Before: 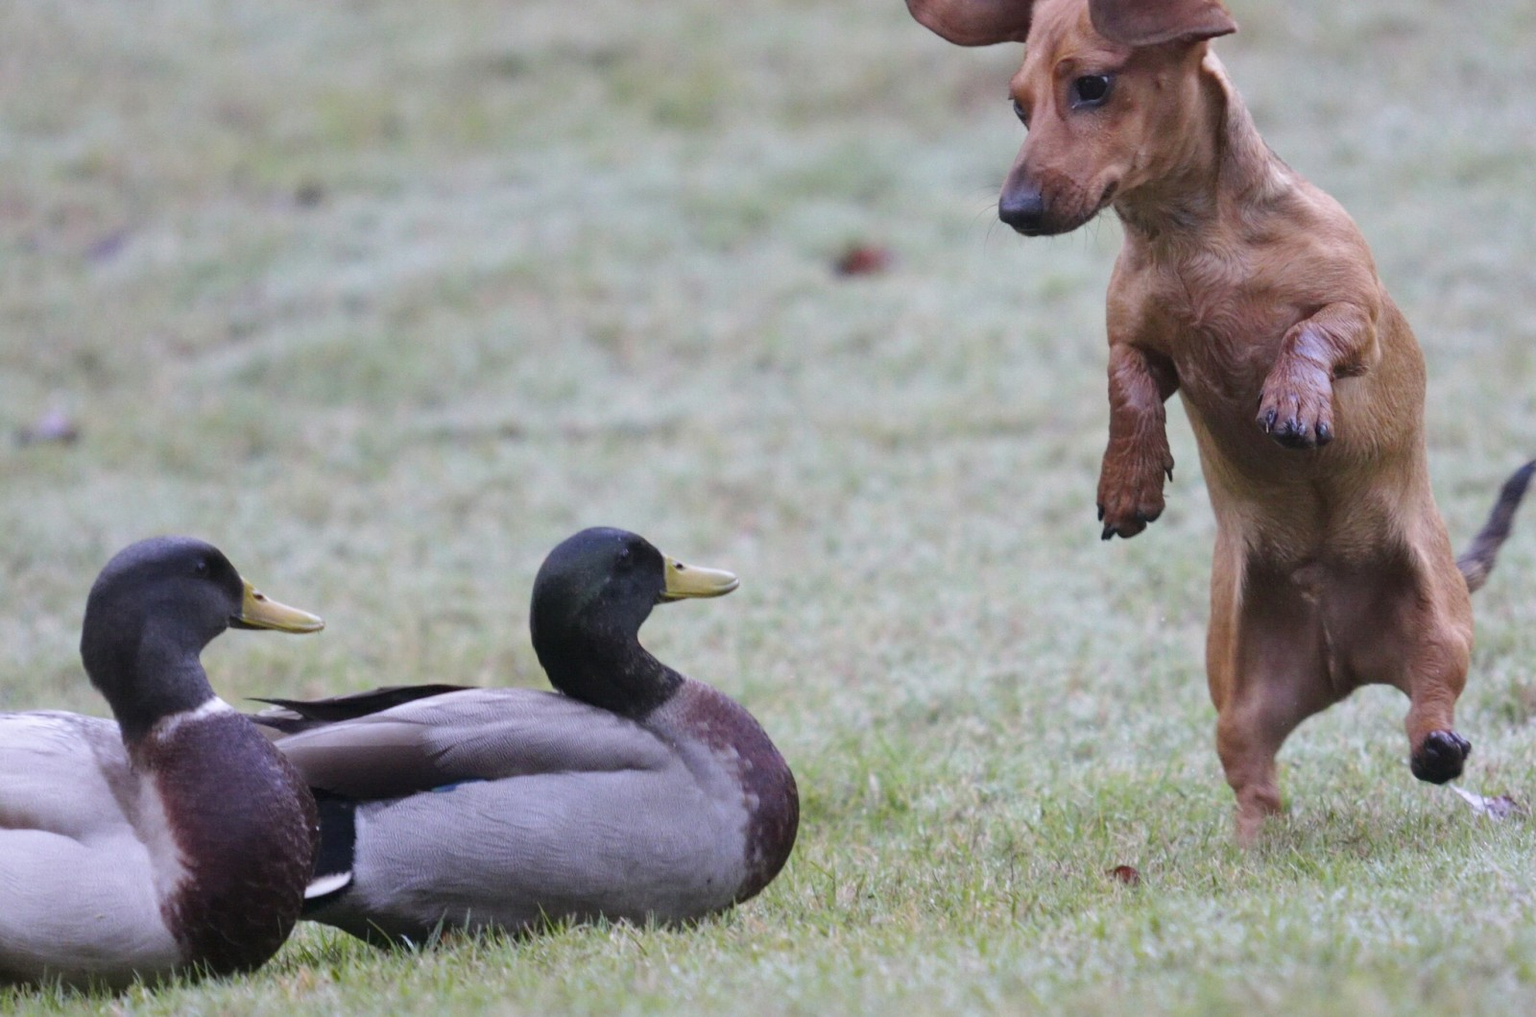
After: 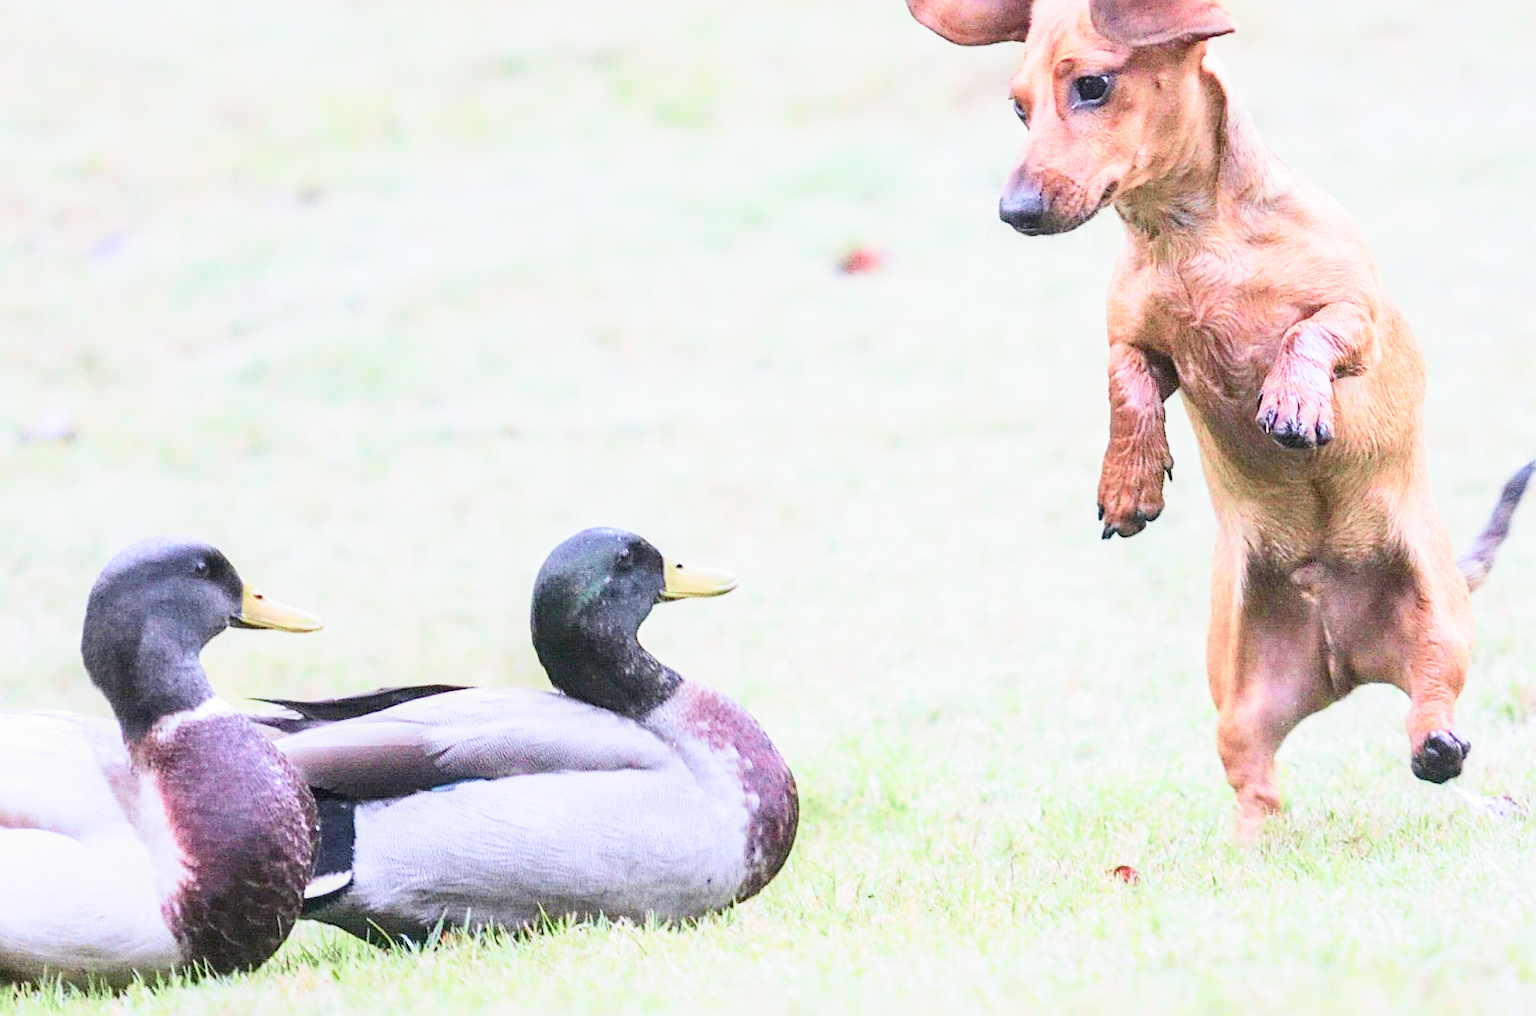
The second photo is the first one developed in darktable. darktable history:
tone curve: curves: ch0 [(0, 0.024) (0.049, 0.038) (0.176, 0.162) (0.311, 0.337) (0.416, 0.471) (0.565, 0.658) (0.817, 0.911) (1, 1)]; ch1 [(0, 0) (0.351, 0.347) (0.446, 0.42) (0.481, 0.463) (0.504, 0.504) (0.522, 0.521) (0.546, 0.563) (0.622, 0.664) (0.728, 0.786) (1, 1)]; ch2 [(0, 0) (0.327, 0.324) (0.427, 0.413) (0.458, 0.444) (0.502, 0.504) (0.526, 0.539) (0.547, 0.581) (0.601, 0.61) (0.76, 0.765) (1, 1)], color space Lab, independent channels, preserve colors none
exposure: black level correction 0, exposure 2.118 EV, compensate highlight preservation false
sharpen: on, module defaults
filmic rgb: black relative exposure -7.65 EV, white relative exposure 4.56 EV, hardness 3.61, contrast 1.057, color science v5 (2021), contrast in shadows safe, contrast in highlights safe
local contrast: on, module defaults
